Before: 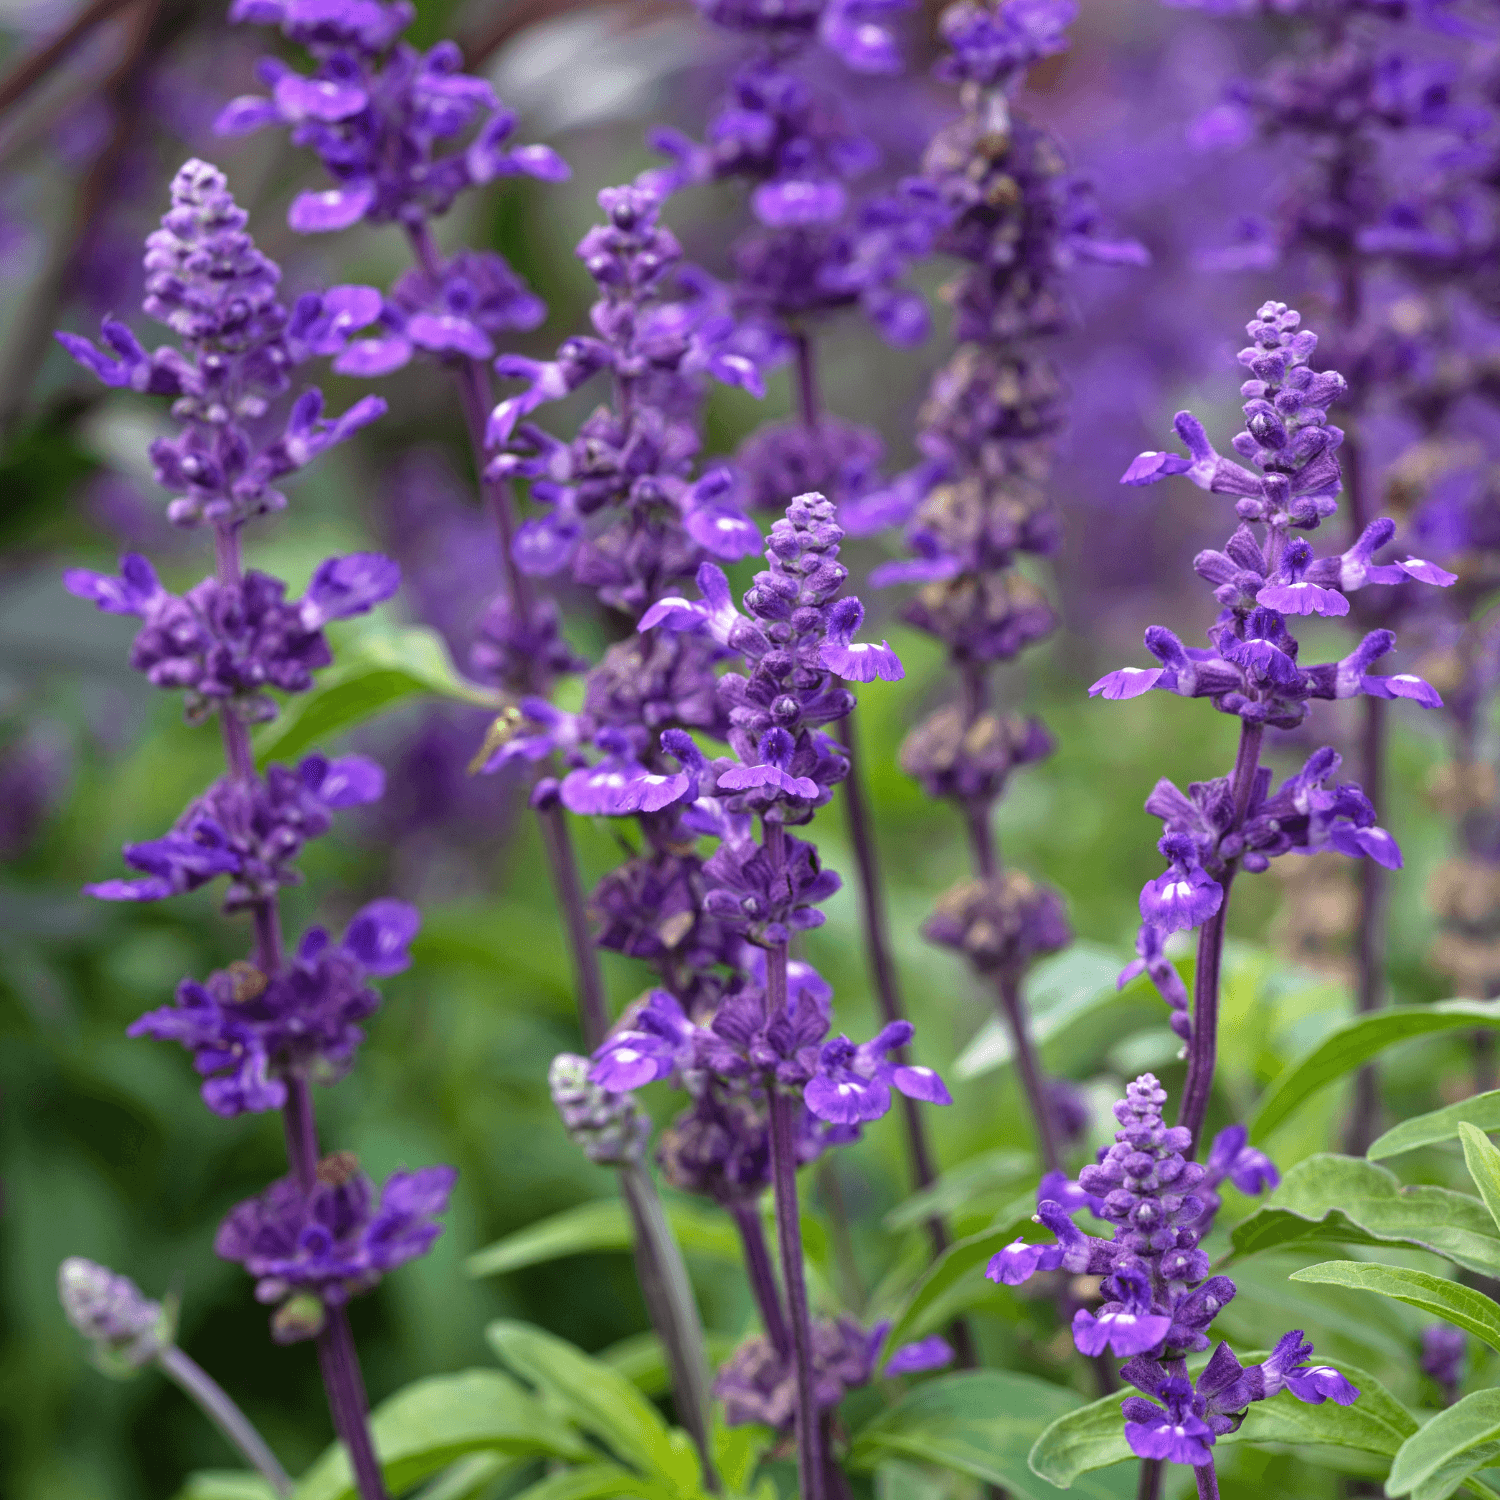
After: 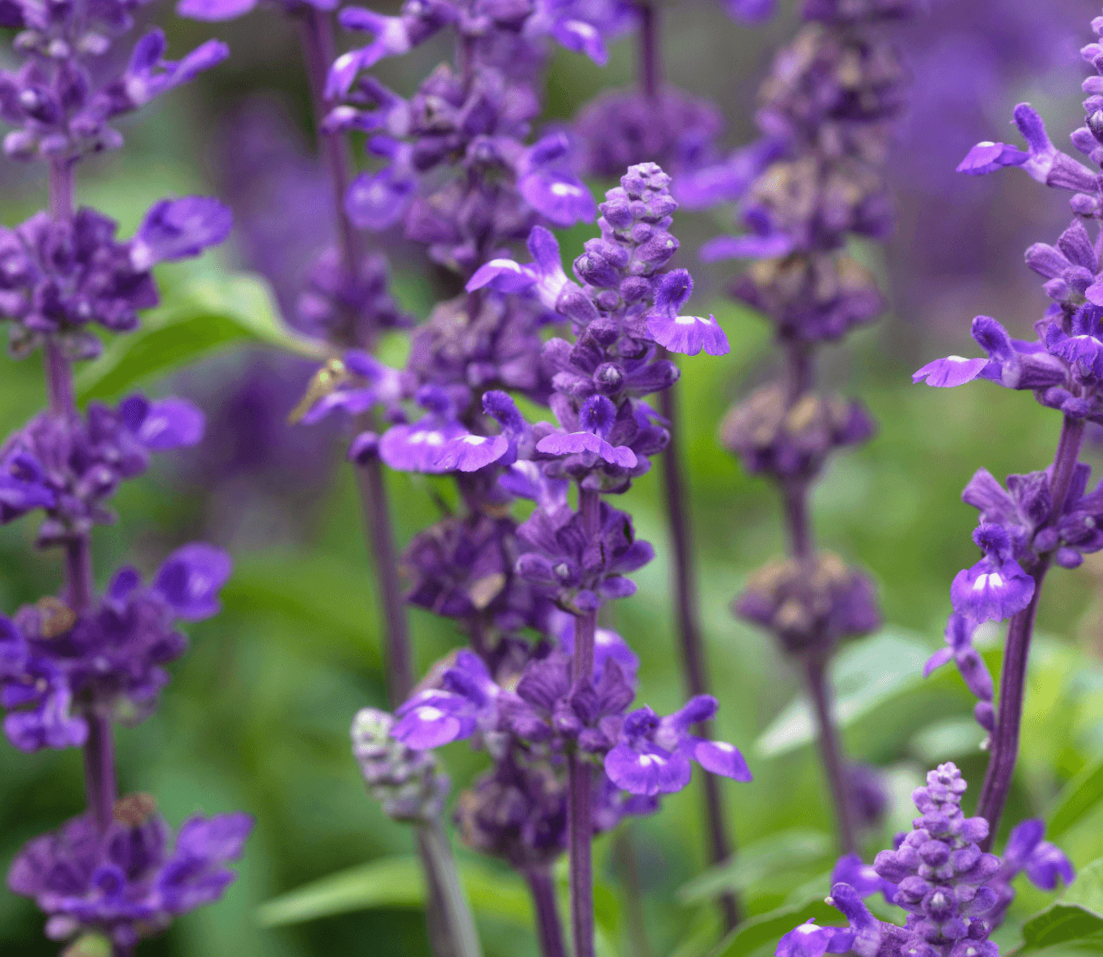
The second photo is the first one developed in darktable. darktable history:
shadows and highlights: shadows 37.27, highlights -28.18, soften with gaussian
crop and rotate: angle -3.37°, left 9.79%, top 20.73%, right 12.42%, bottom 11.82%
contrast equalizer: octaves 7, y [[0.502, 0.505, 0.512, 0.529, 0.564, 0.588], [0.5 ×6], [0.502, 0.505, 0.512, 0.529, 0.564, 0.588], [0, 0.001, 0.001, 0.004, 0.008, 0.011], [0, 0.001, 0.001, 0.004, 0.008, 0.011]], mix -1
